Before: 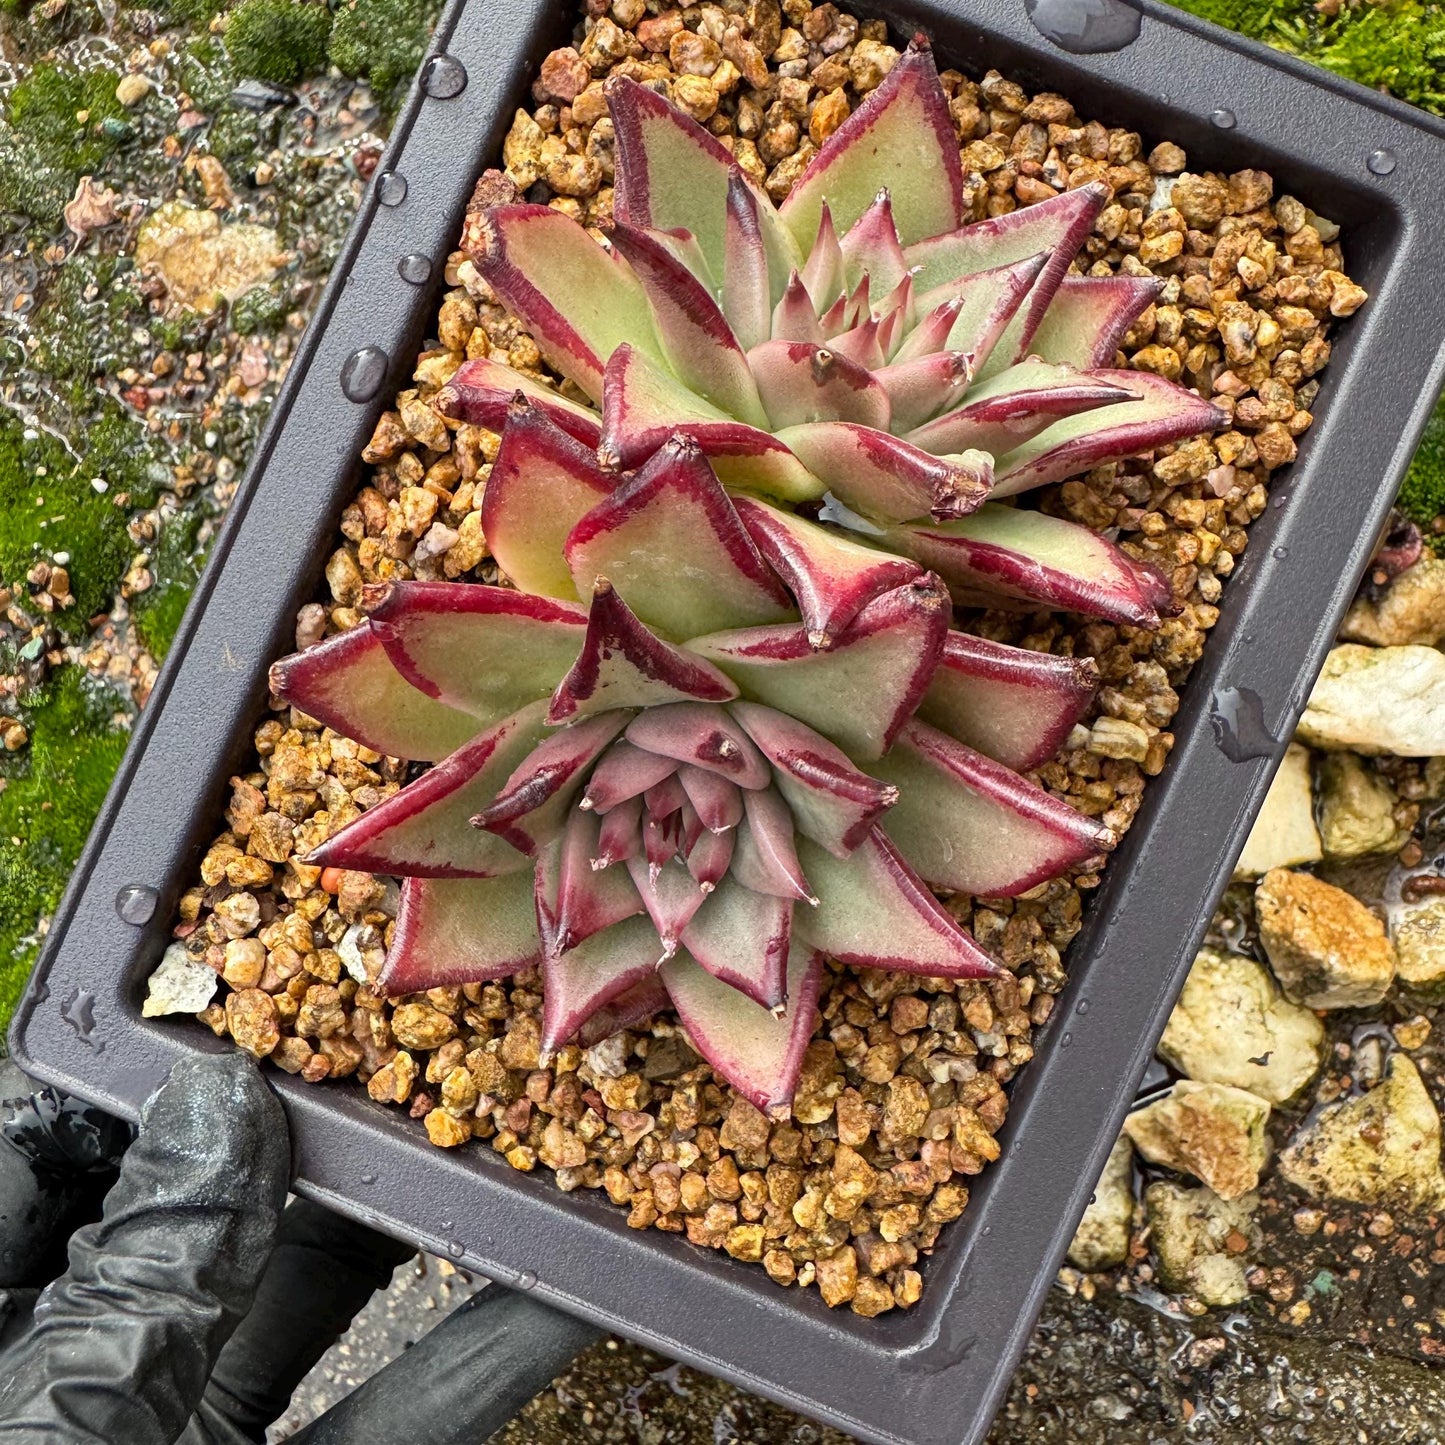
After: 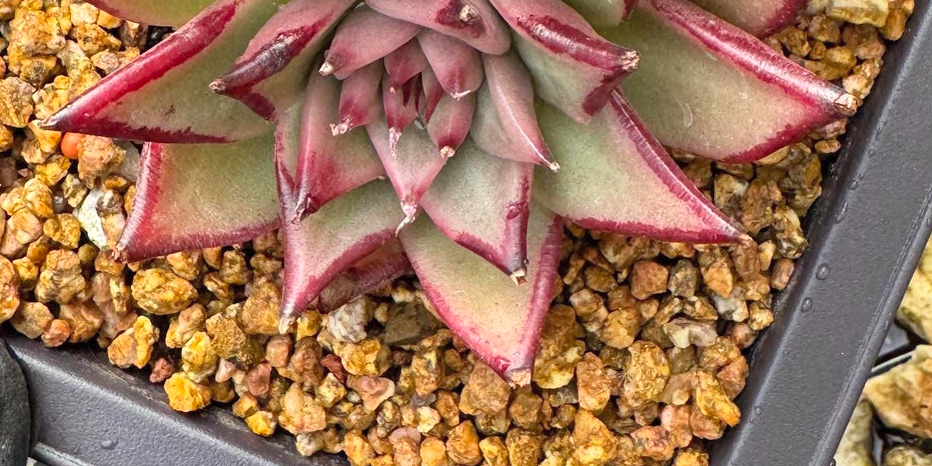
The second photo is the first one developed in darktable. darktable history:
contrast brightness saturation: brightness 0.088, saturation 0.19
crop: left 18.018%, top 50.922%, right 17.434%, bottom 16.81%
